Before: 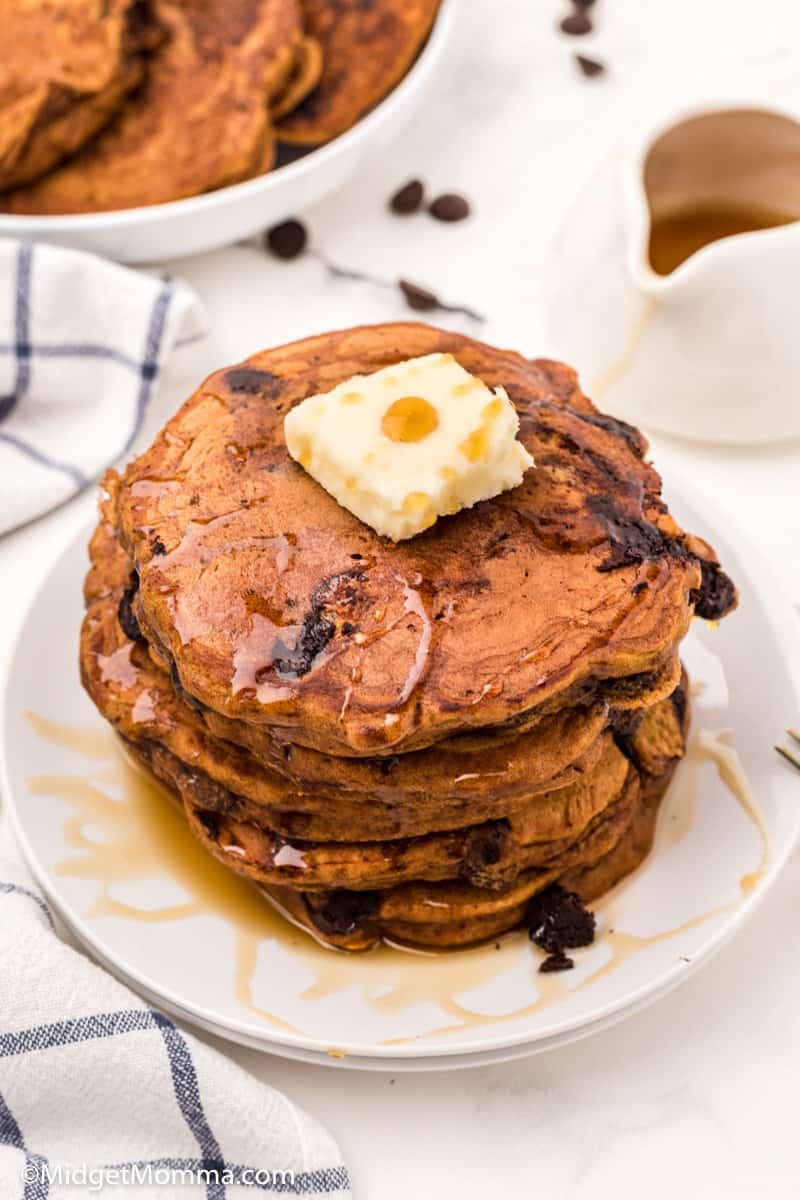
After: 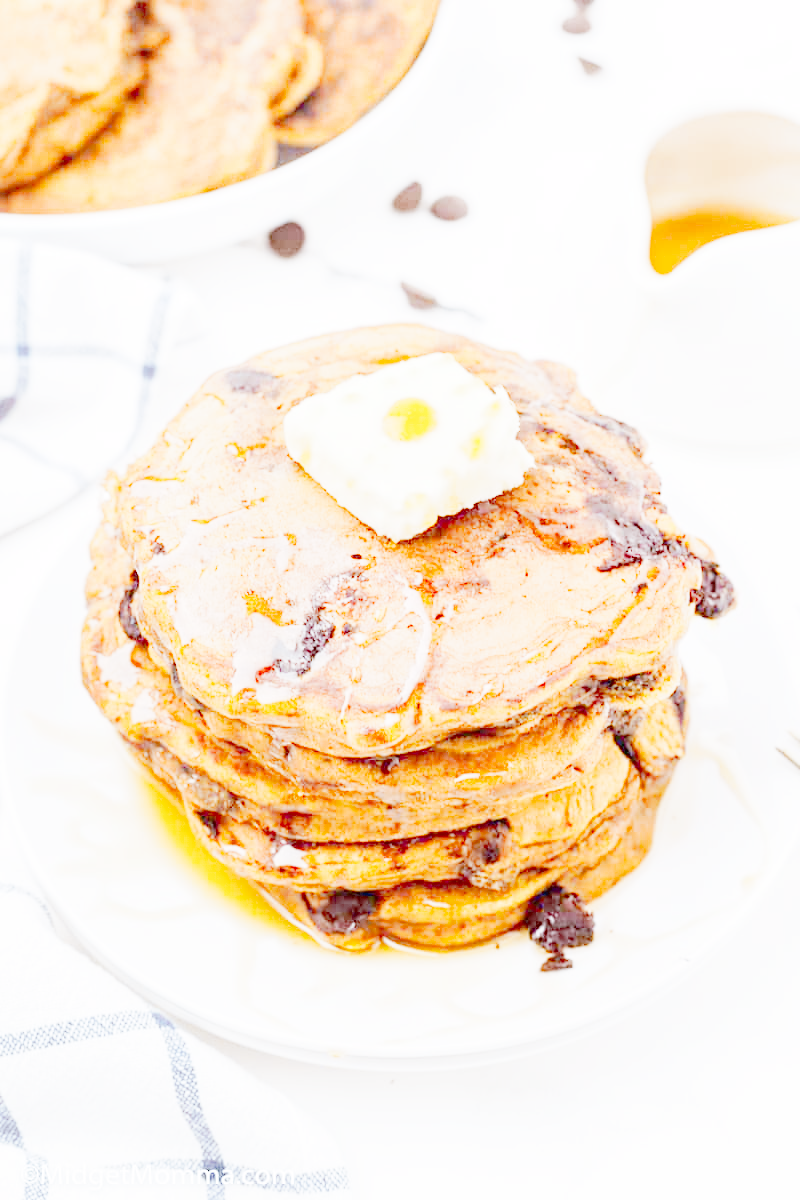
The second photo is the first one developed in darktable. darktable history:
tone curve: curves: ch0 [(0, 0) (0.003, 0.003) (0.011, 0.013) (0.025, 0.028) (0.044, 0.05) (0.069, 0.078) (0.1, 0.113) (0.136, 0.153) (0.177, 0.2) (0.224, 0.271) (0.277, 0.374) (0.335, 0.47) (0.399, 0.574) (0.468, 0.688) (0.543, 0.79) (0.623, 0.859) (0.709, 0.919) (0.801, 0.957) (0.898, 0.978) (1, 1)], preserve colors none
color look up table: target L [77.25, 76.75, 76.16, 69.36, 71.99, 59.67, 54.95, 42.51, 36.17, 25.03, 199.89, 99.61, 93.89, 88.07, 81.22, 77.4, 76.72, 76.18, 75.45, 72.32, 67.27, 66.95, 62.5, 64.72, 57.74, 51.42, 51.63, 49.38, 47.16, 43.41, 37.84, 20.13, 58.11, 55.6, 50.83, 45.65, 33.09, 79.35, 77.41, 62.4, 58.18, 53.68, 55.74, 0 ×6], target a [-1.994, -5.446, -7.645, -19.03, -32.32, -50.63, -36.33, -10.29, -1.124, -0.692, 0, 0.049, -0.653, -0.075, -0.707, -7.64, 3.03, 2.727, -0.048, -1.001, 17.77, -0.811, 29.99, 14.09, 41.05, 43.79, -0.43, 48.24, 47.61, 47.99, 13.41, -0.189, 8.969, 47.68, 25.37, 3.487, 21.1, -7.411, -10.87, -29.99, -26.95, -8.095, -14.48, 0 ×6], target b [-3.091, -3.303, -7.642, 45.88, -11.91, 17.85, 24.19, 19.39, -2.083, -0.949, 0, -0.601, 2.412, 0.102, -0.322, 65.57, -0.493, -0.887, 0.023, -0.288, 58.88, -2.285, 52.94, 10.69, 48.03, 12.21, -2.213, -1.921, 22.15, 25.84, 11.75, -0.606, -20.65, -12.34, -25.95, -47.85, -19.19, -11.02, -9.116, -50.89, -48.31, -23.97, -64.08, 0 ×6], num patches 43
